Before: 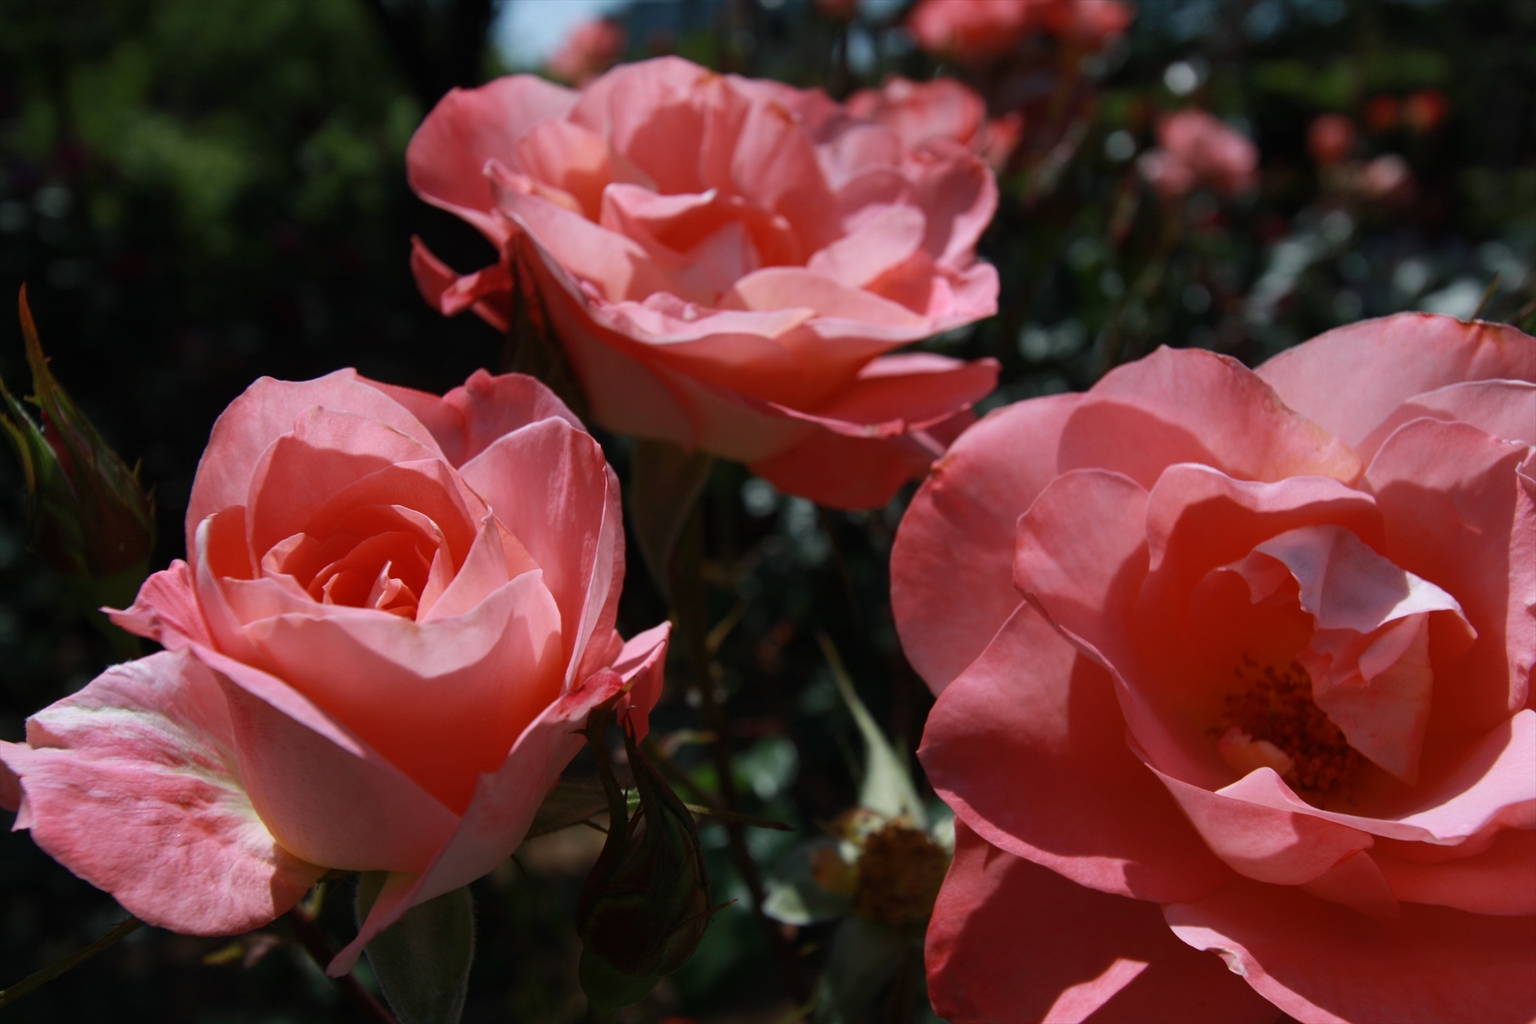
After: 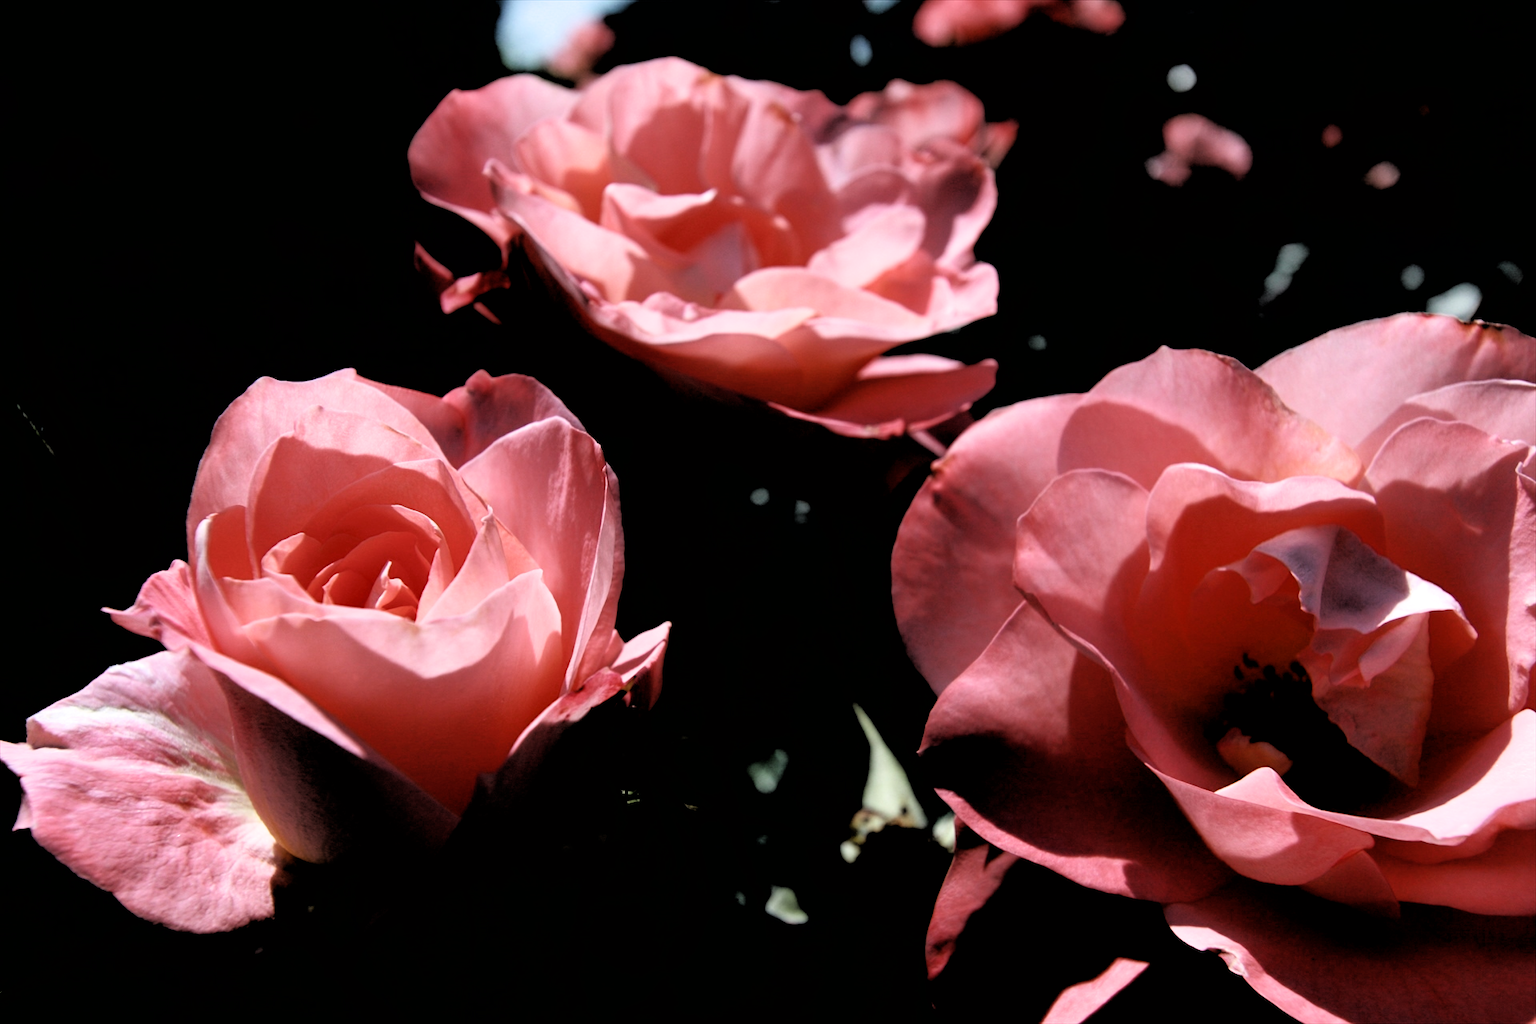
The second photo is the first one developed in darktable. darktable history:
exposure: exposure 0.128 EV, compensate exposure bias true, compensate highlight preservation false
filmic rgb: black relative exposure -1.11 EV, white relative exposure 2.07 EV, hardness 1.5, contrast 2.238
